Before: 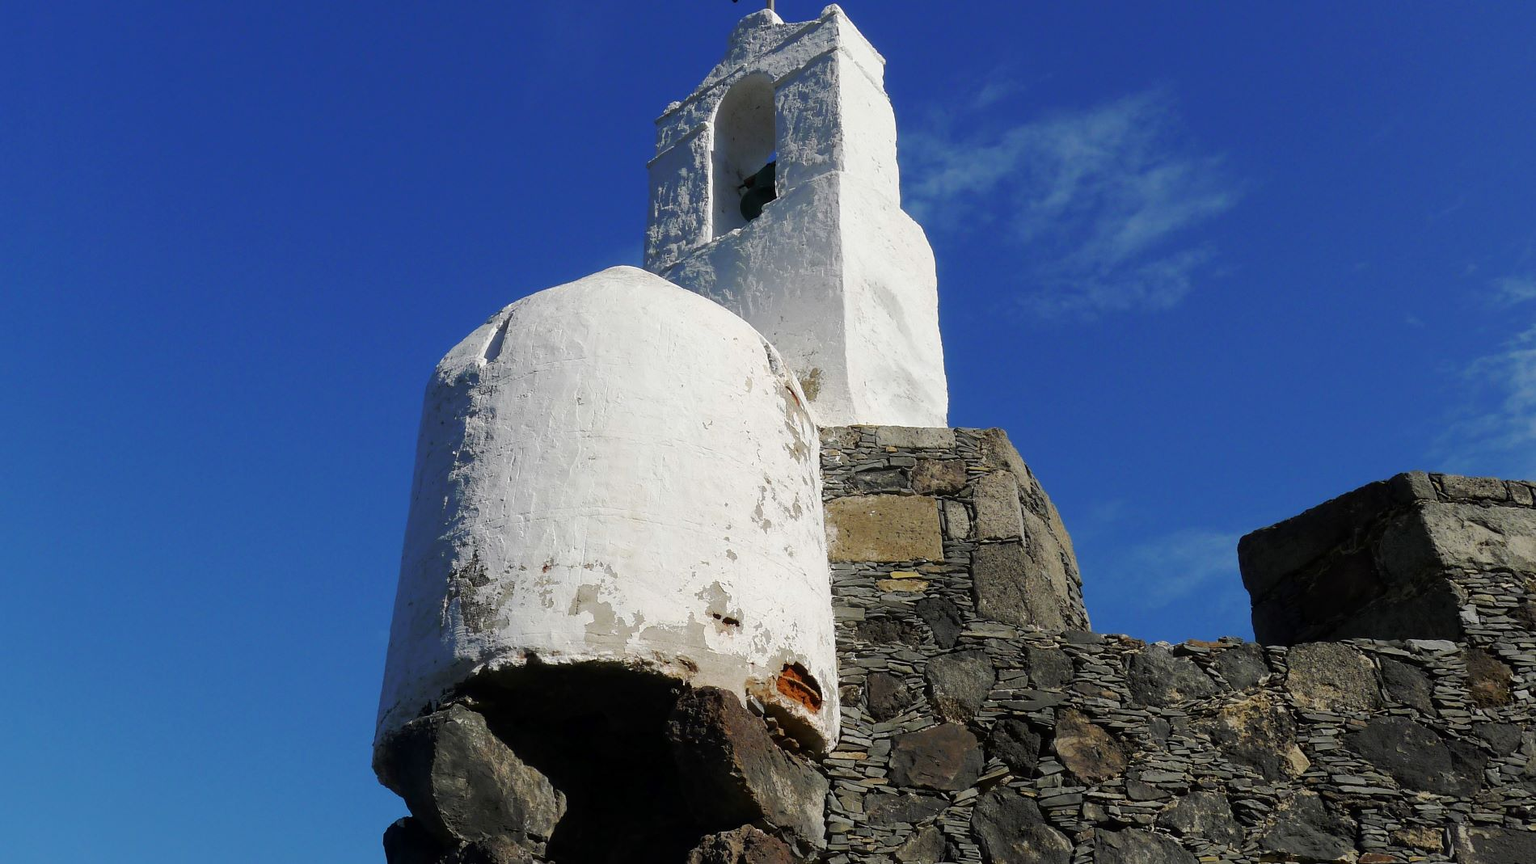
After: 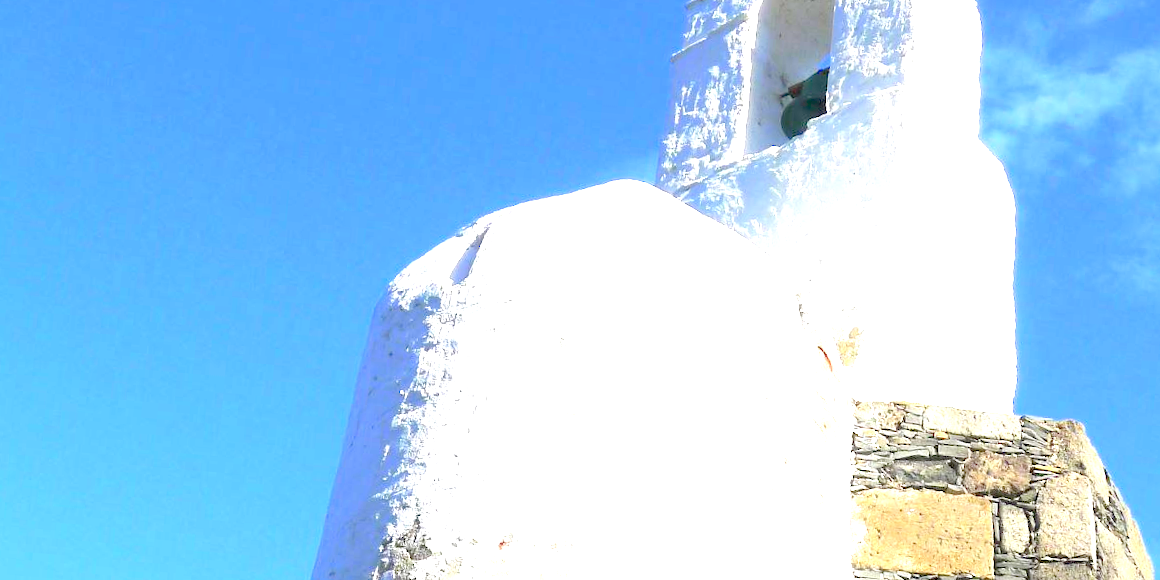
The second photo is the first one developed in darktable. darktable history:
crop and rotate: angle -4.99°, left 2.122%, top 6.945%, right 27.566%, bottom 30.519%
levels: levels [0, 0.397, 0.955]
exposure: exposure 2 EV, compensate highlight preservation false
